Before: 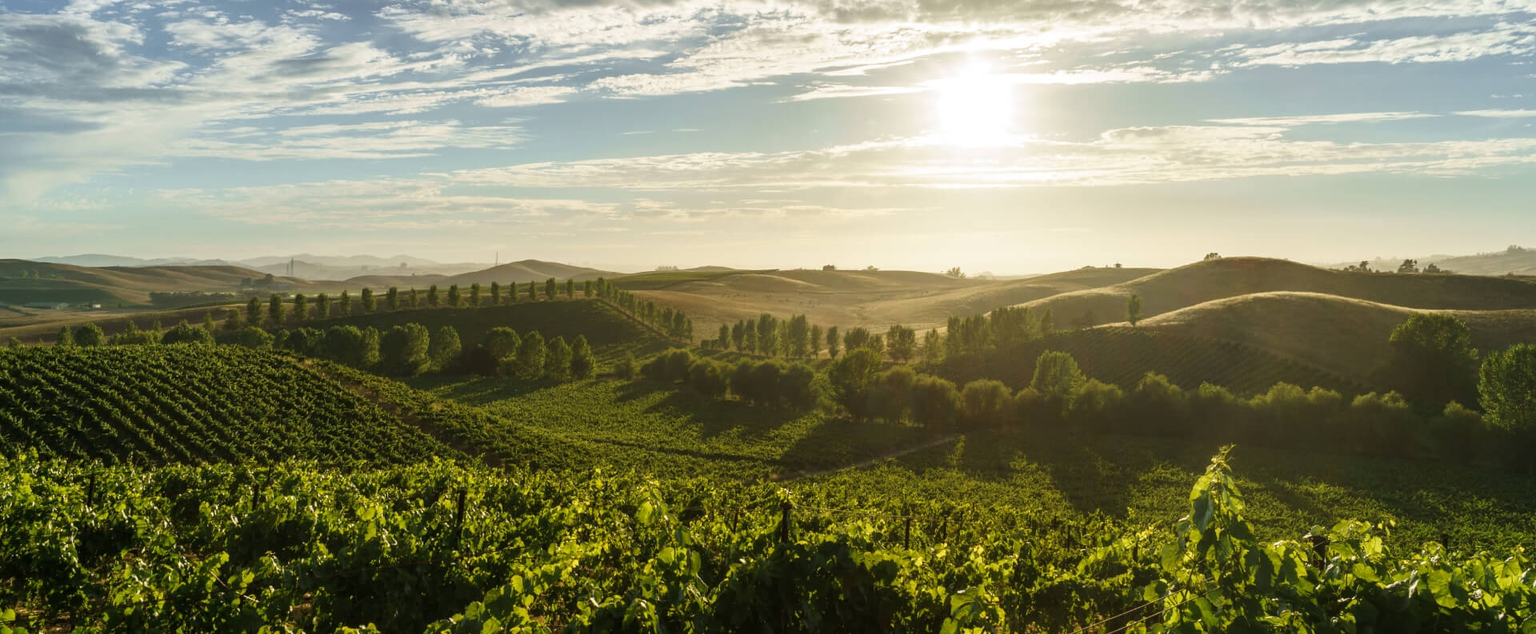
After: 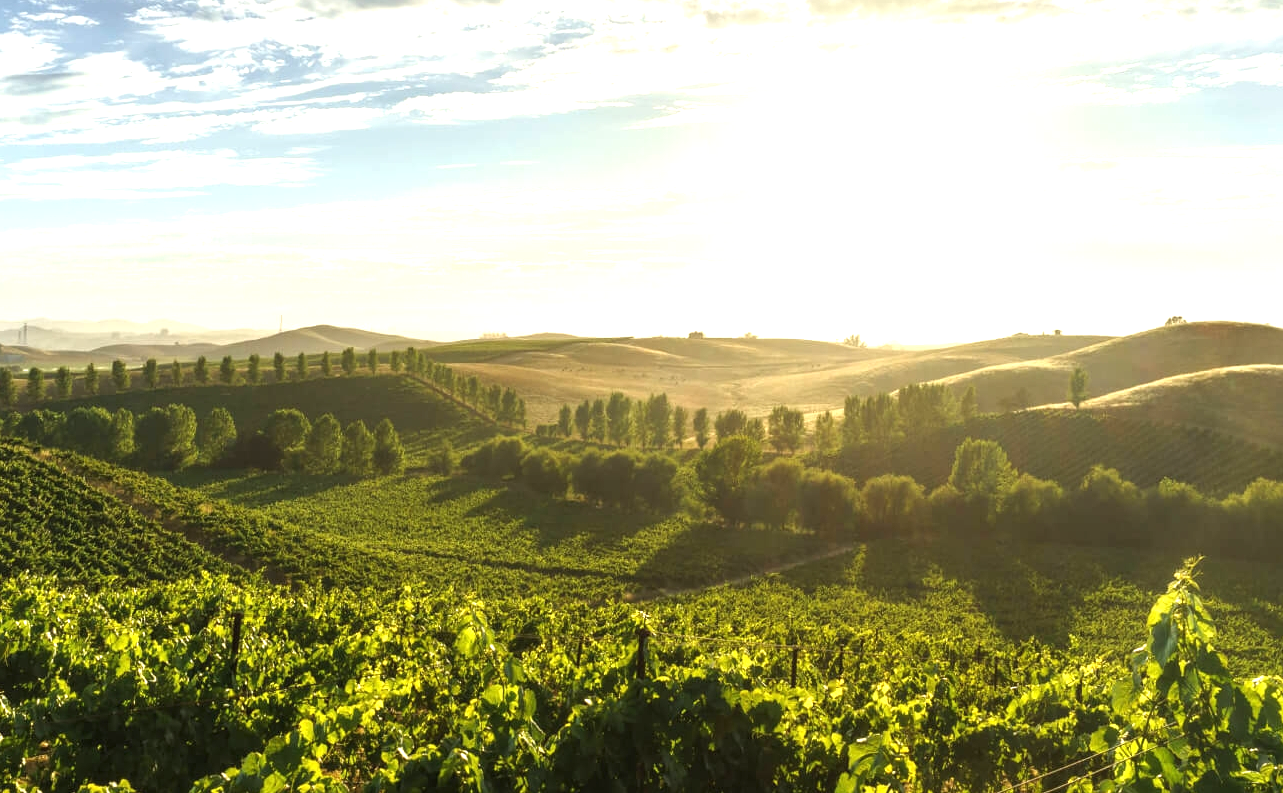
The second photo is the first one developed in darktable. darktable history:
crop and rotate: left 17.732%, right 15.423%
exposure: black level correction 0, exposure 1 EV, compensate highlight preservation false
